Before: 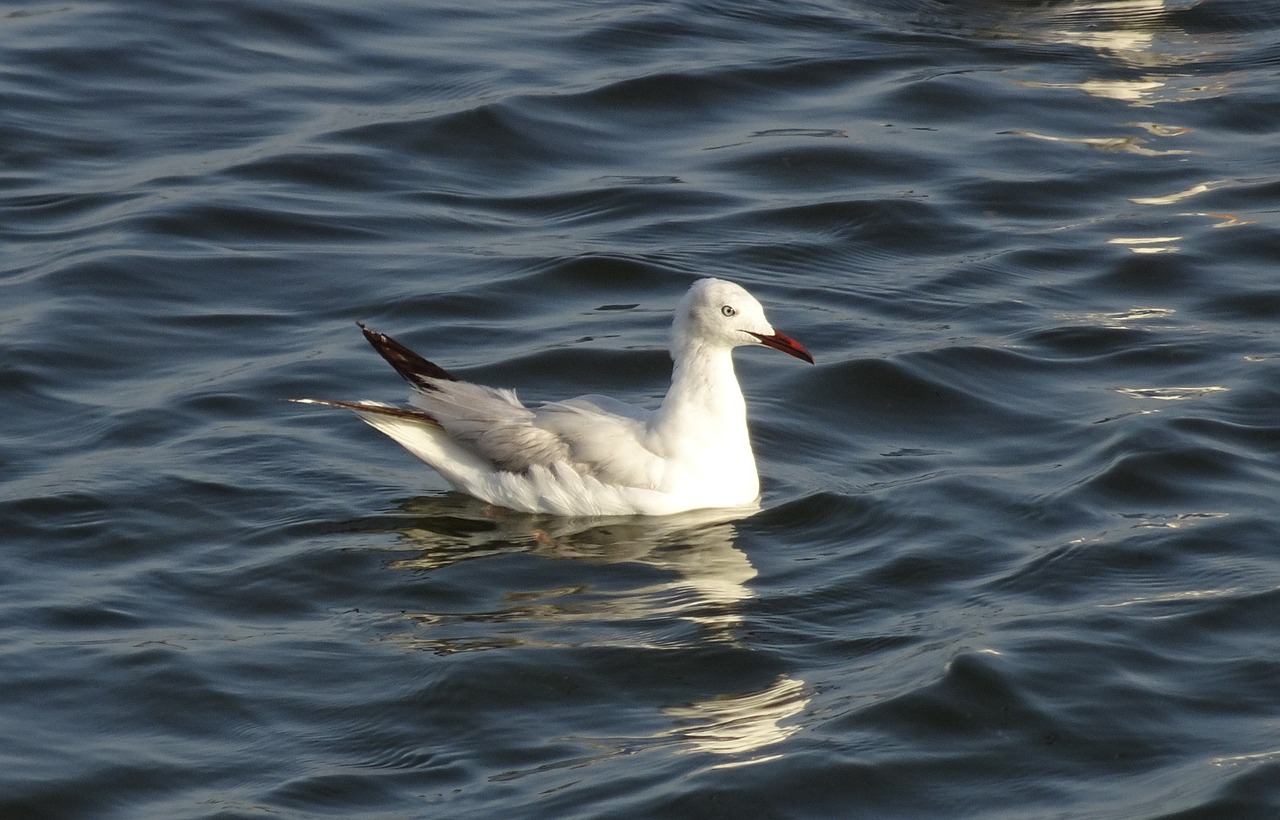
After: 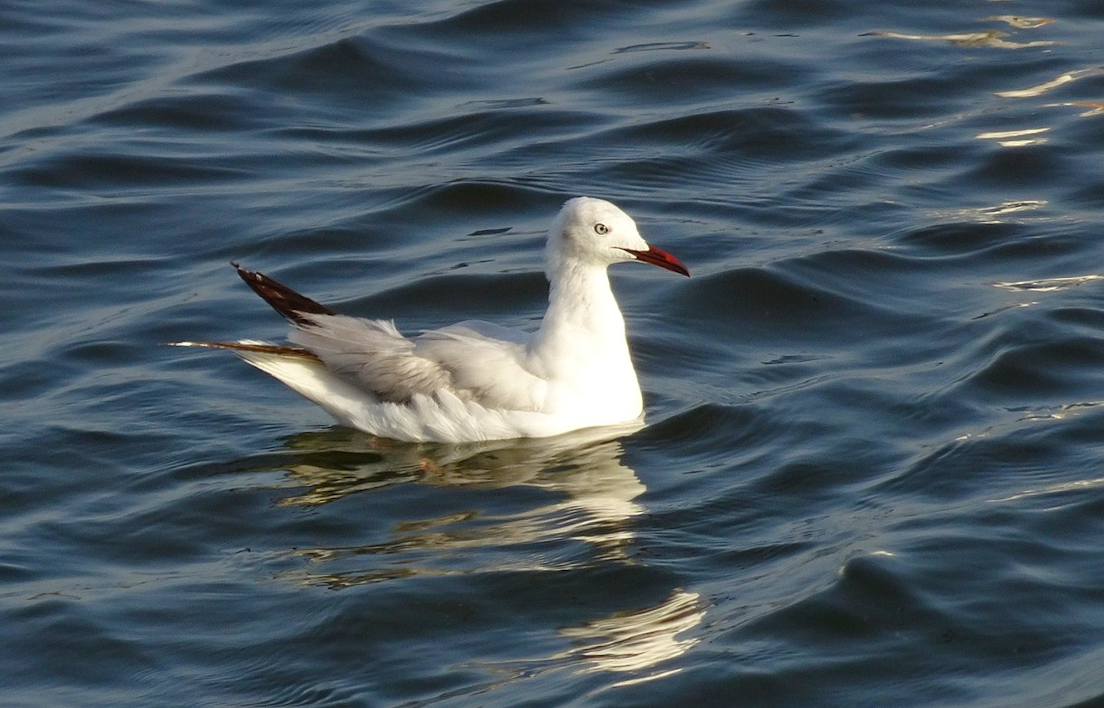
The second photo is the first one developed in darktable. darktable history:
color balance rgb: perceptual saturation grading › global saturation 0.787%, perceptual saturation grading › highlights -30.177%, perceptual saturation grading › shadows 20.371%, global vibrance 41.736%
crop and rotate: angle 3.43°, left 5.782%, top 5.681%
